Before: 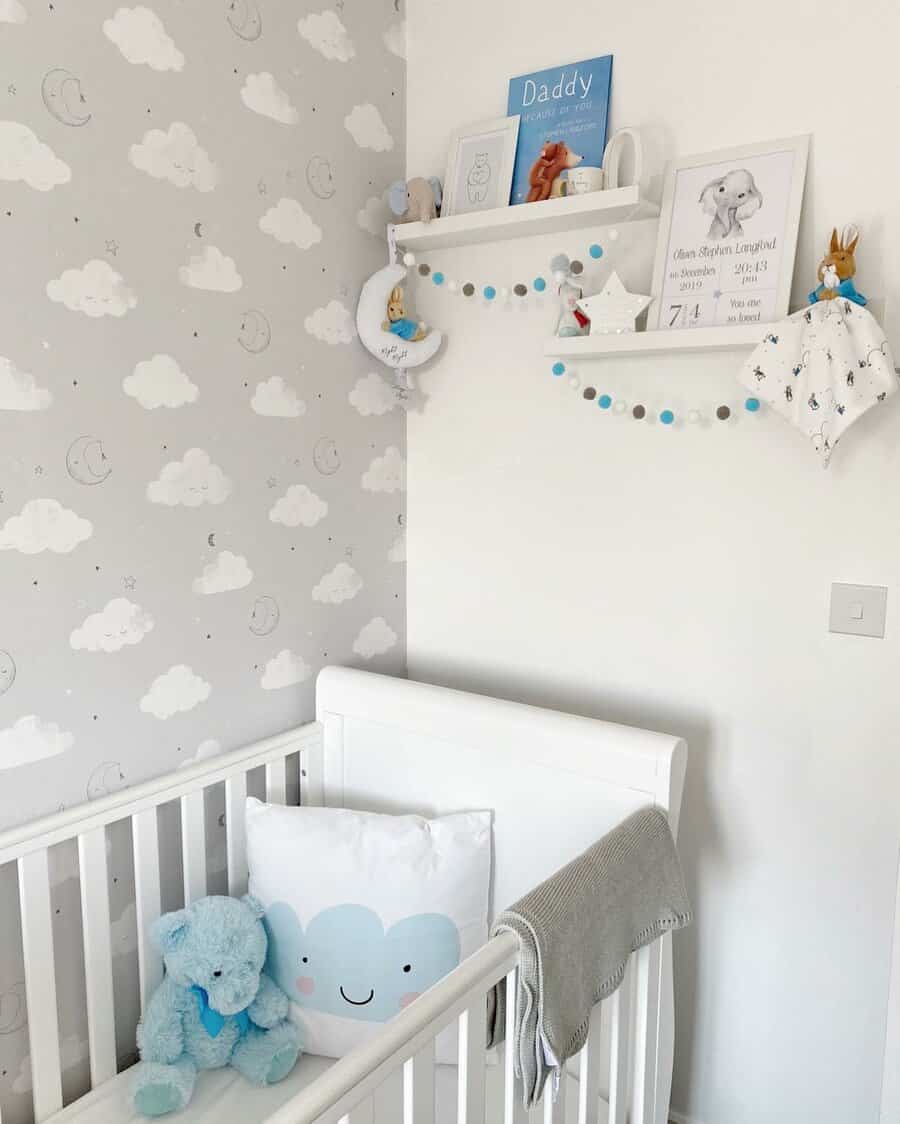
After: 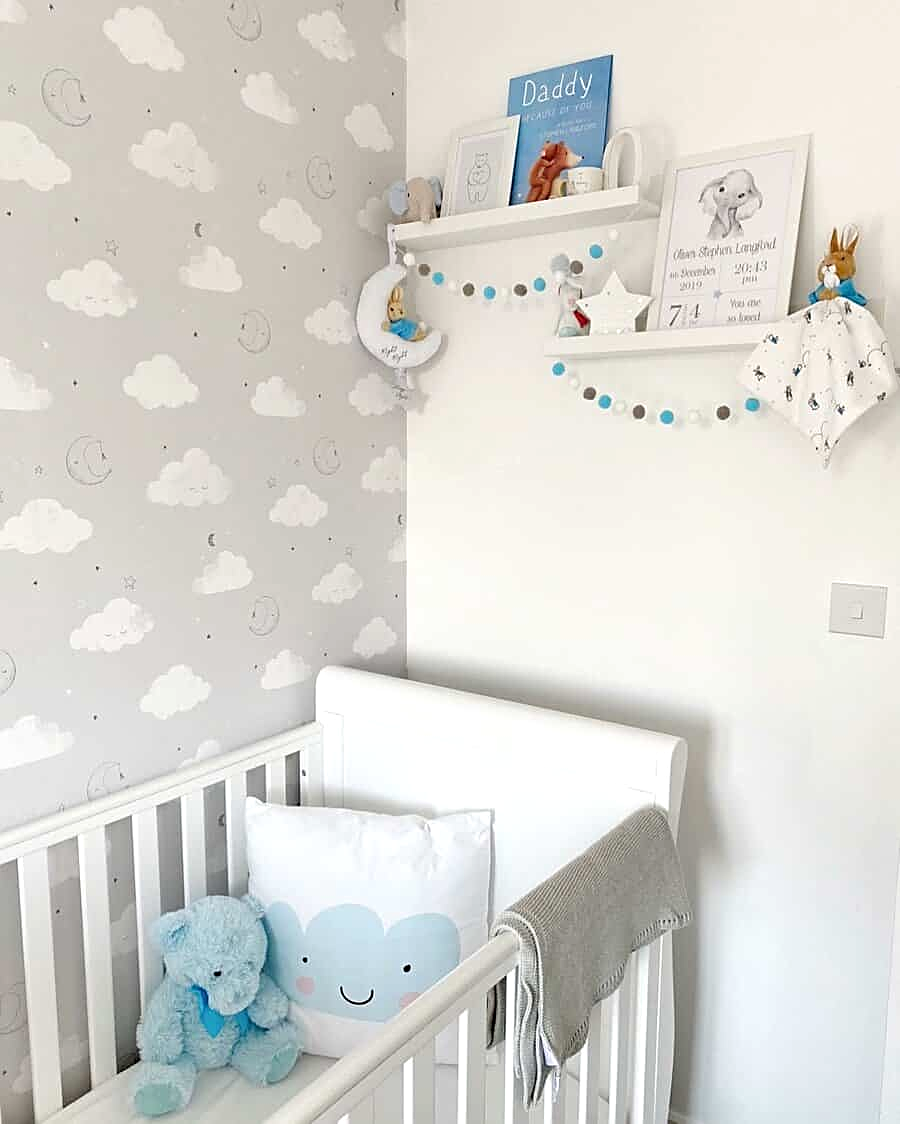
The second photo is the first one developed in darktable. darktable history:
exposure: exposure 0.2 EV, compensate highlight preservation false
sharpen: on, module defaults
